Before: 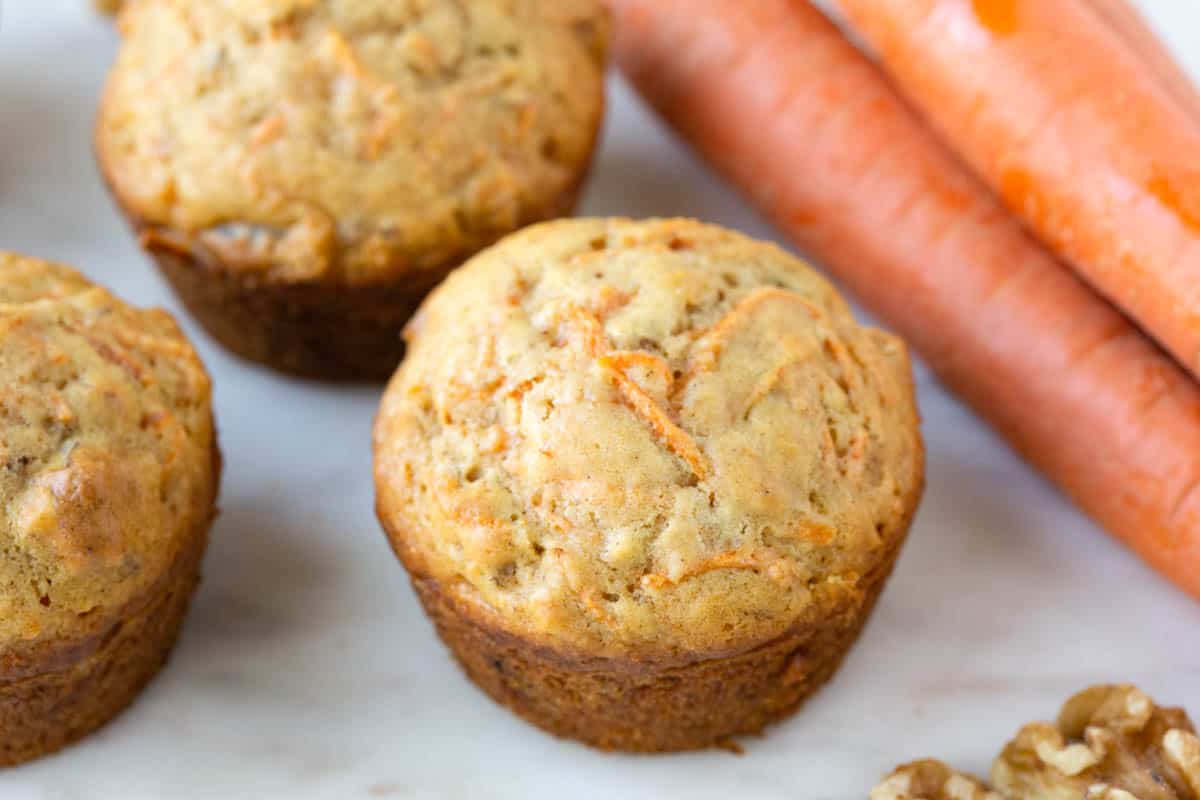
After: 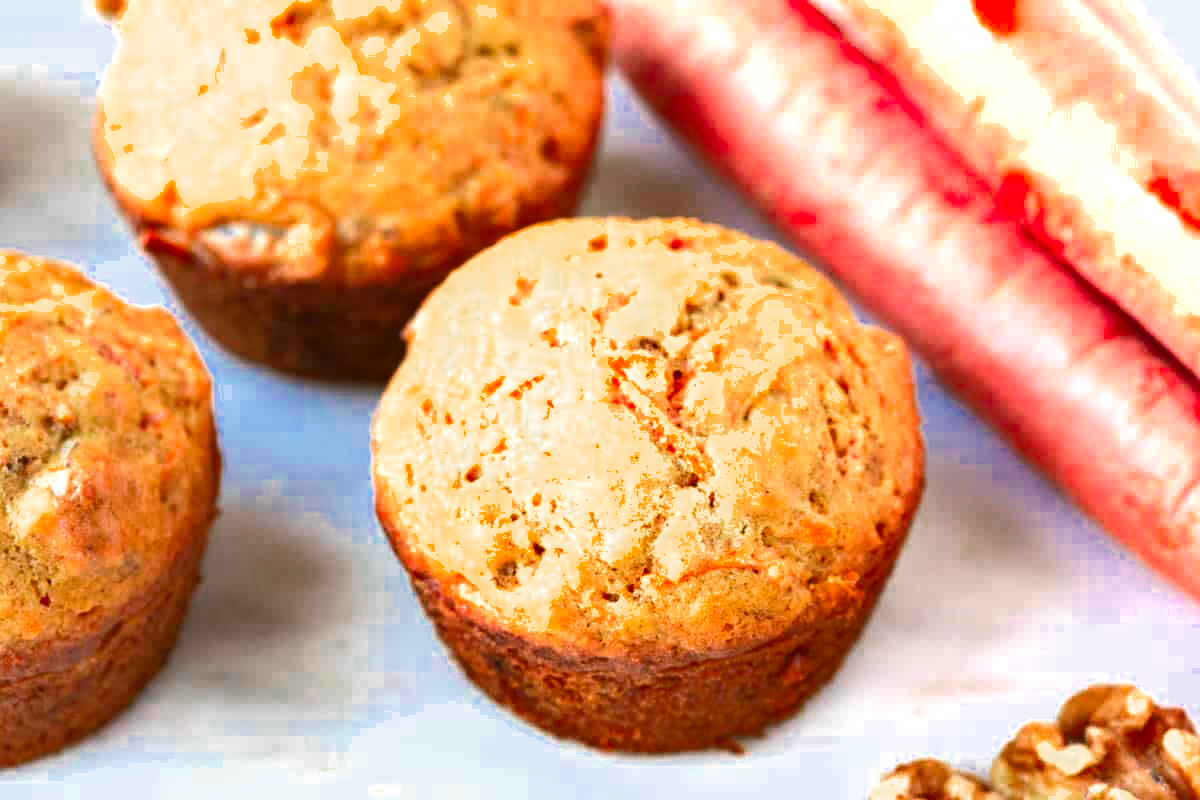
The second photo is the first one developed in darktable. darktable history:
exposure: exposure 0.948 EV, compensate highlight preservation false
color zones: curves: ch0 [(0, 0.553) (0.123, 0.58) (0.23, 0.419) (0.468, 0.155) (0.605, 0.132) (0.723, 0.063) (0.833, 0.172) (0.921, 0.468)]; ch1 [(0.025, 0.645) (0.229, 0.584) (0.326, 0.551) (0.537, 0.446) (0.599, 0.911) (0.708, 1) (0.805, 0.944)]; ch2 [(0.086, 0.468) (0.254, 0.464) (0.638, 0.564) (0.702, 0.592) (0.768, 0.564)]
shadows and highlights: soften with gaussian
